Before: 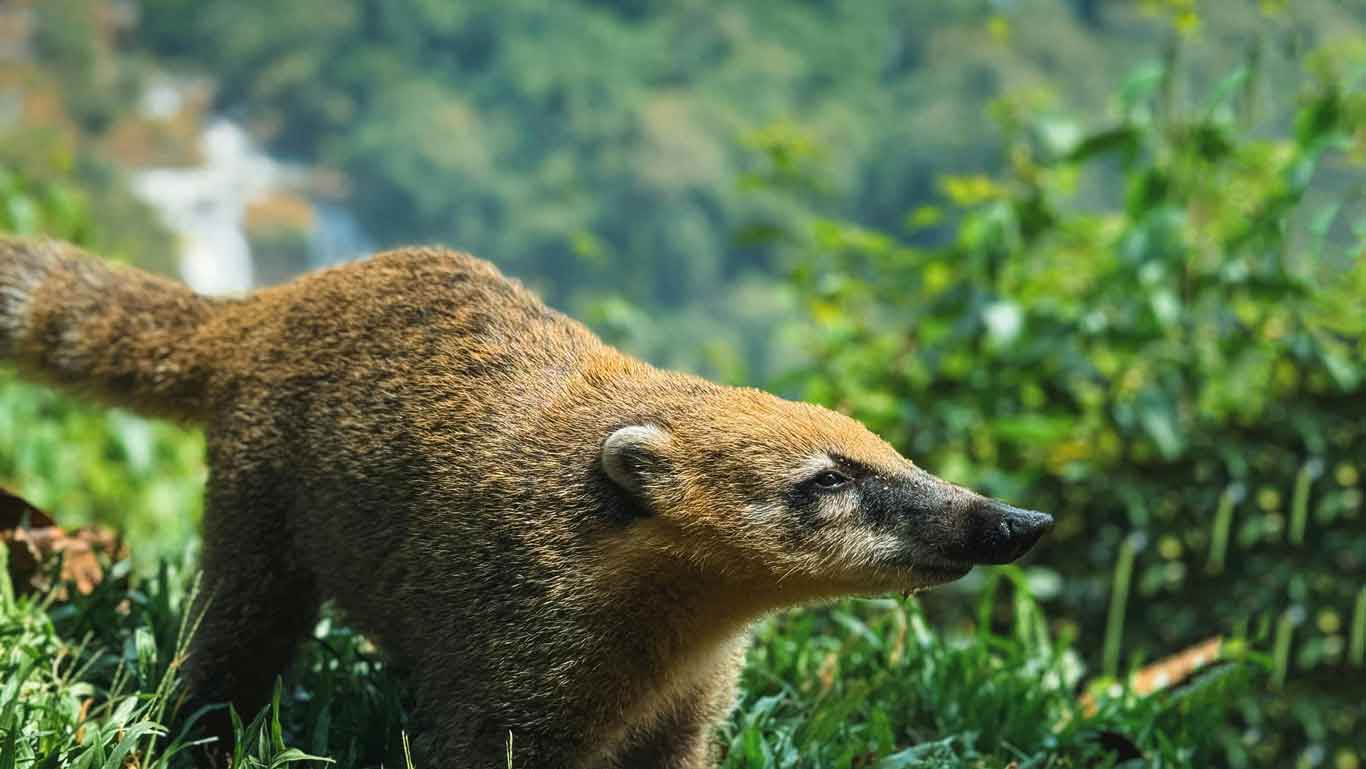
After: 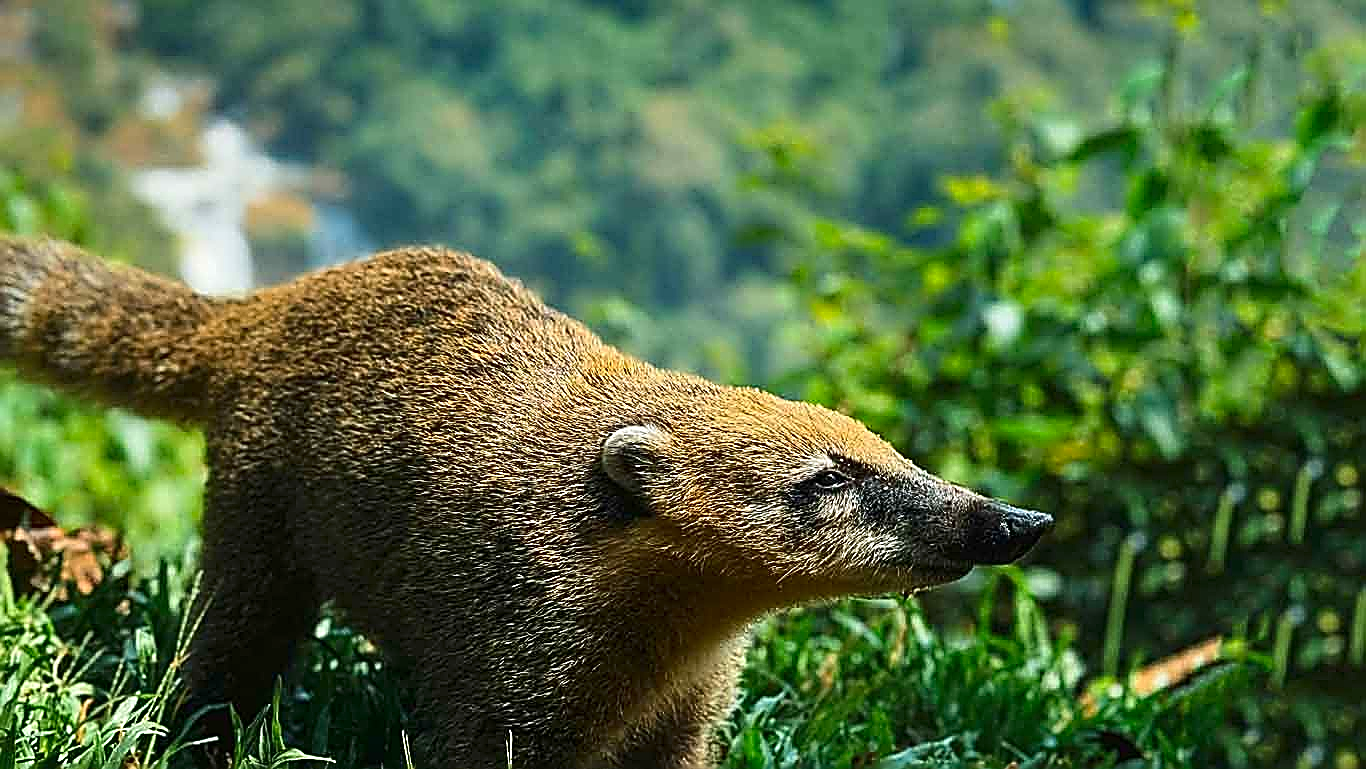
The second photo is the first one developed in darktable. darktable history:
sharpen: amount 1.861
contrast brightness saturation: contrast 0.13, brightness -0.05, saturation 0.16
